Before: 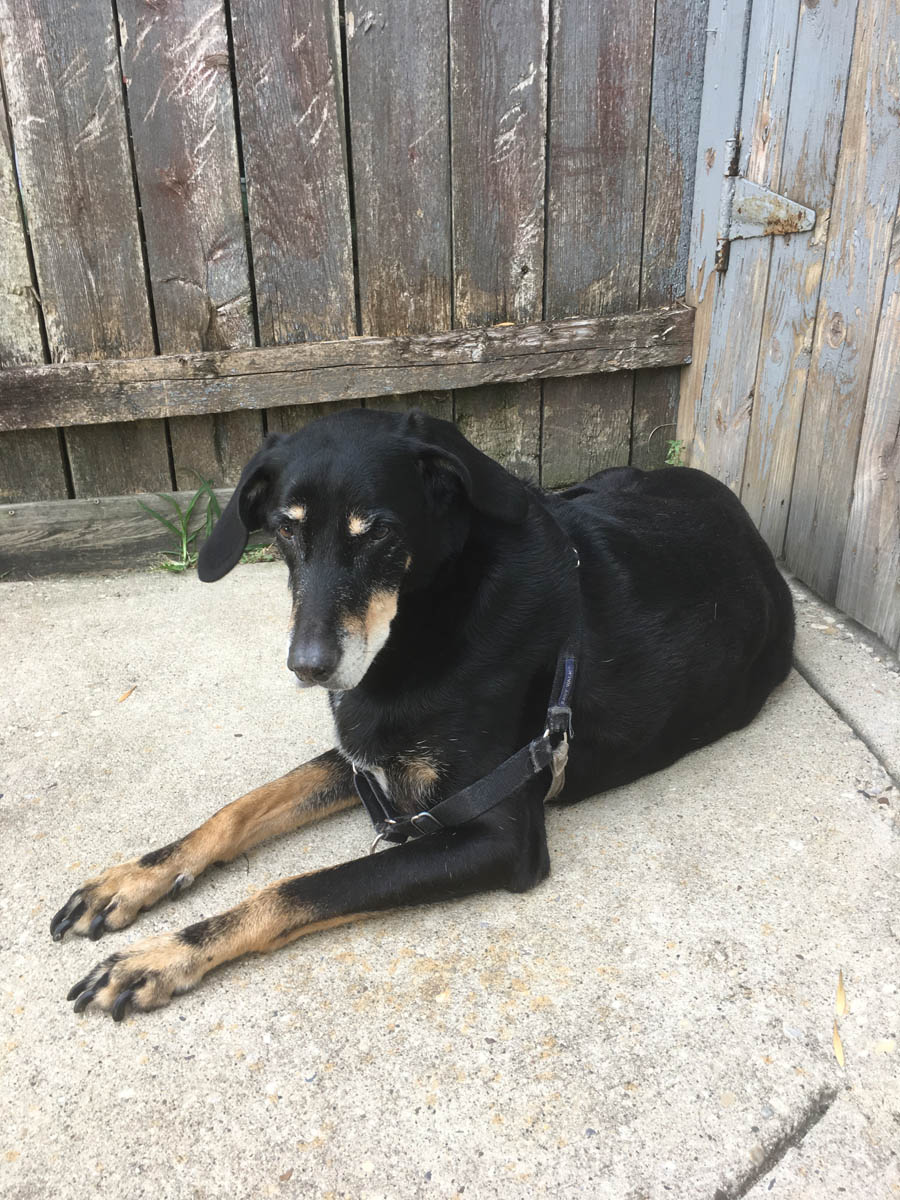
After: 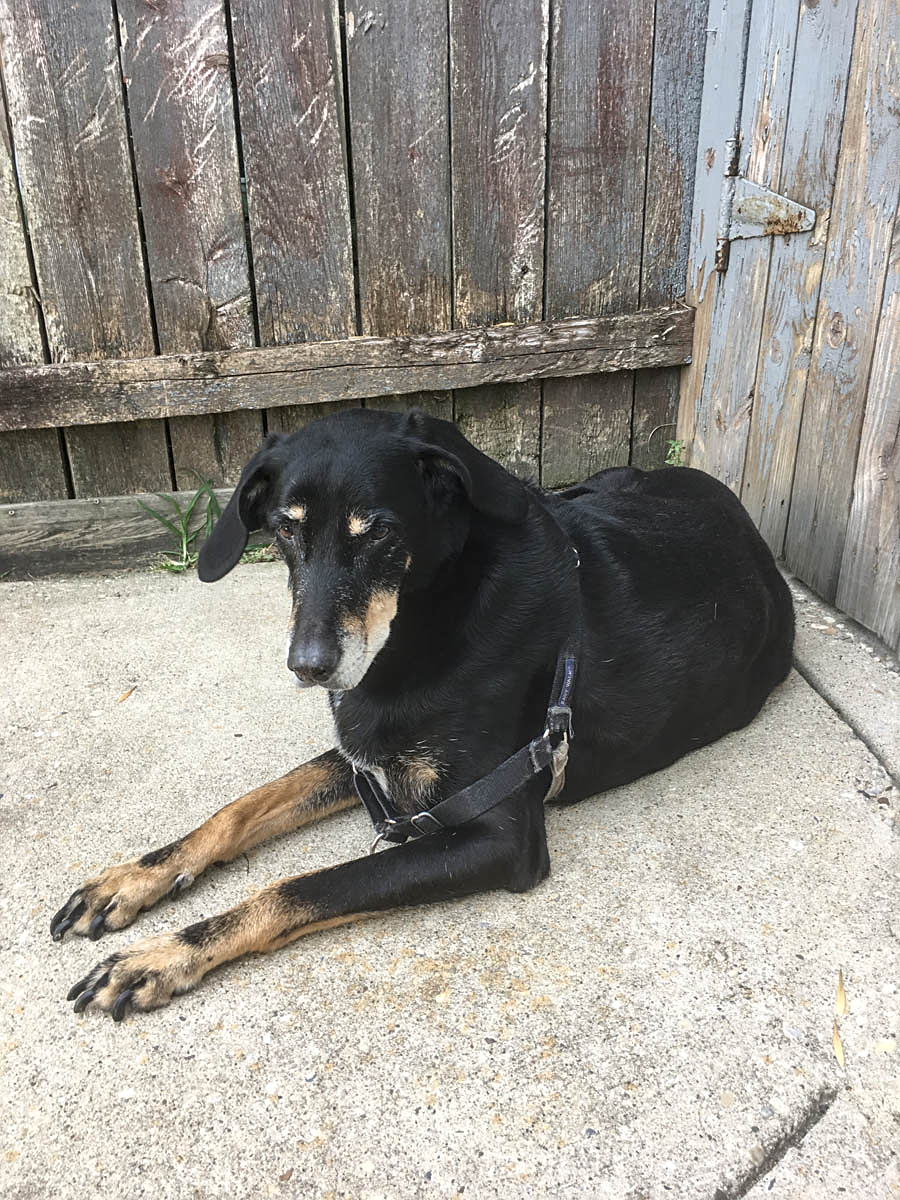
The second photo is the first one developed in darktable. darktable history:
sharpen: amount 0.49
local contrast: on, module defaults
